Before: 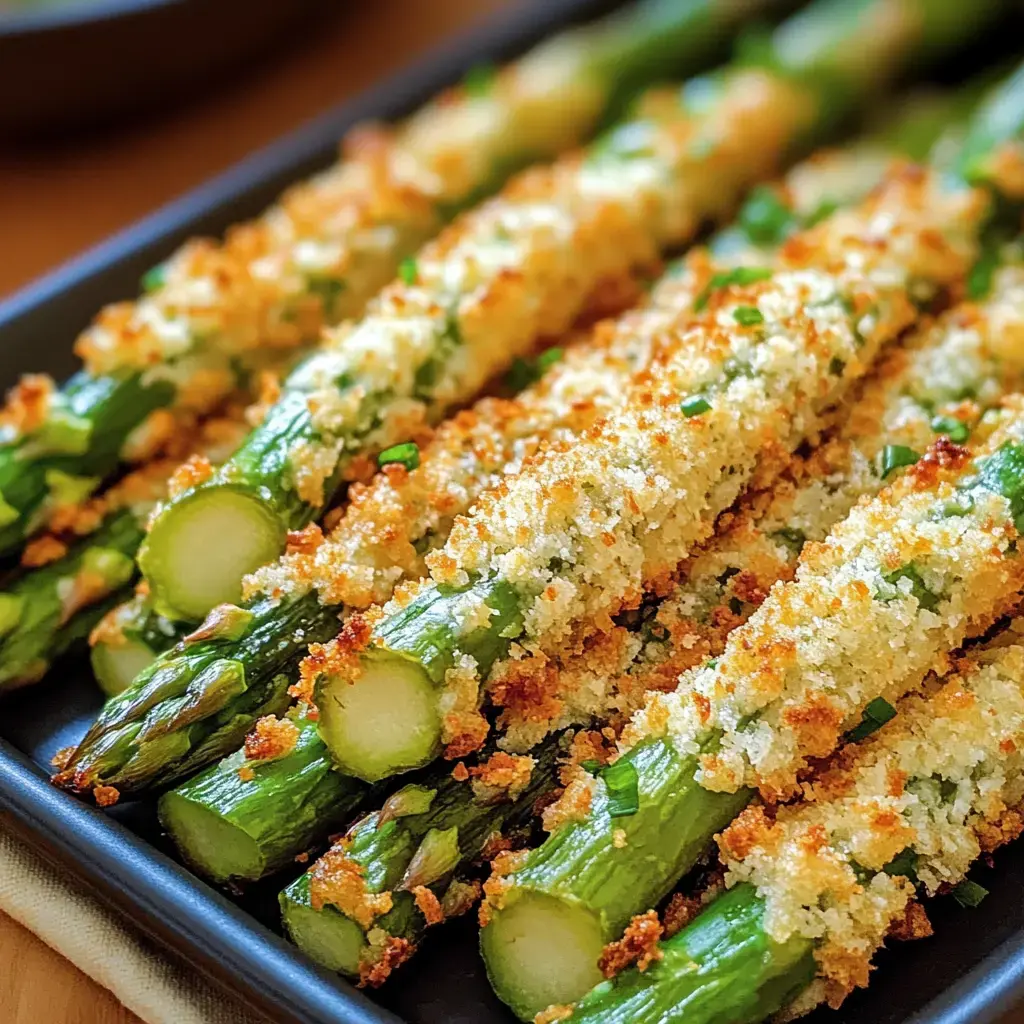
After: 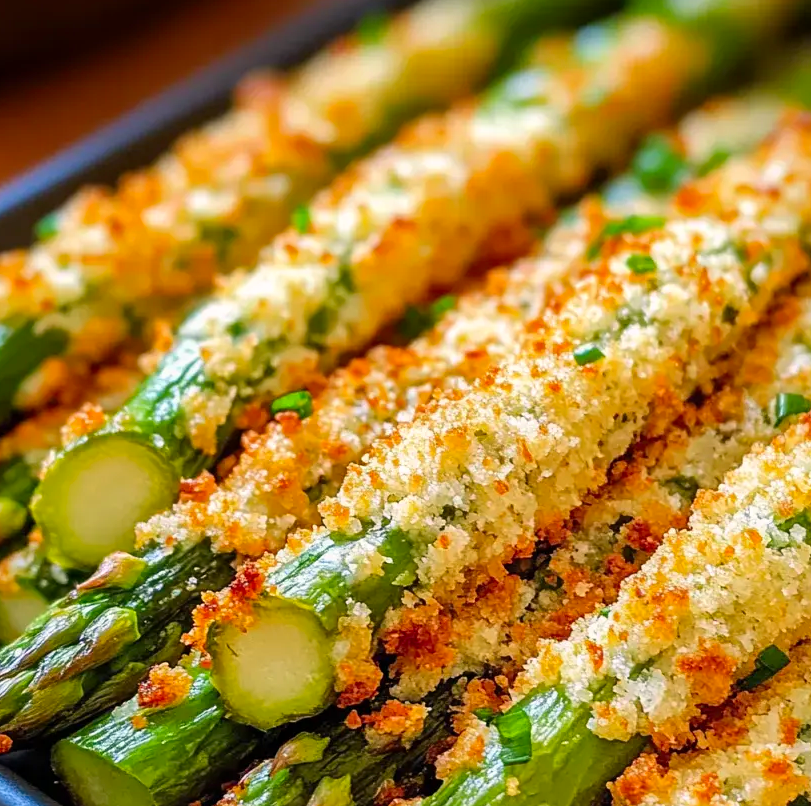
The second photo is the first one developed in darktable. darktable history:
crop and rotate: left 10.481%, top 5.118%, right 10.316%, bottom 16.123%
color correction: highlights a* 3.53, highlights b* 1.64, saturation 1.24
